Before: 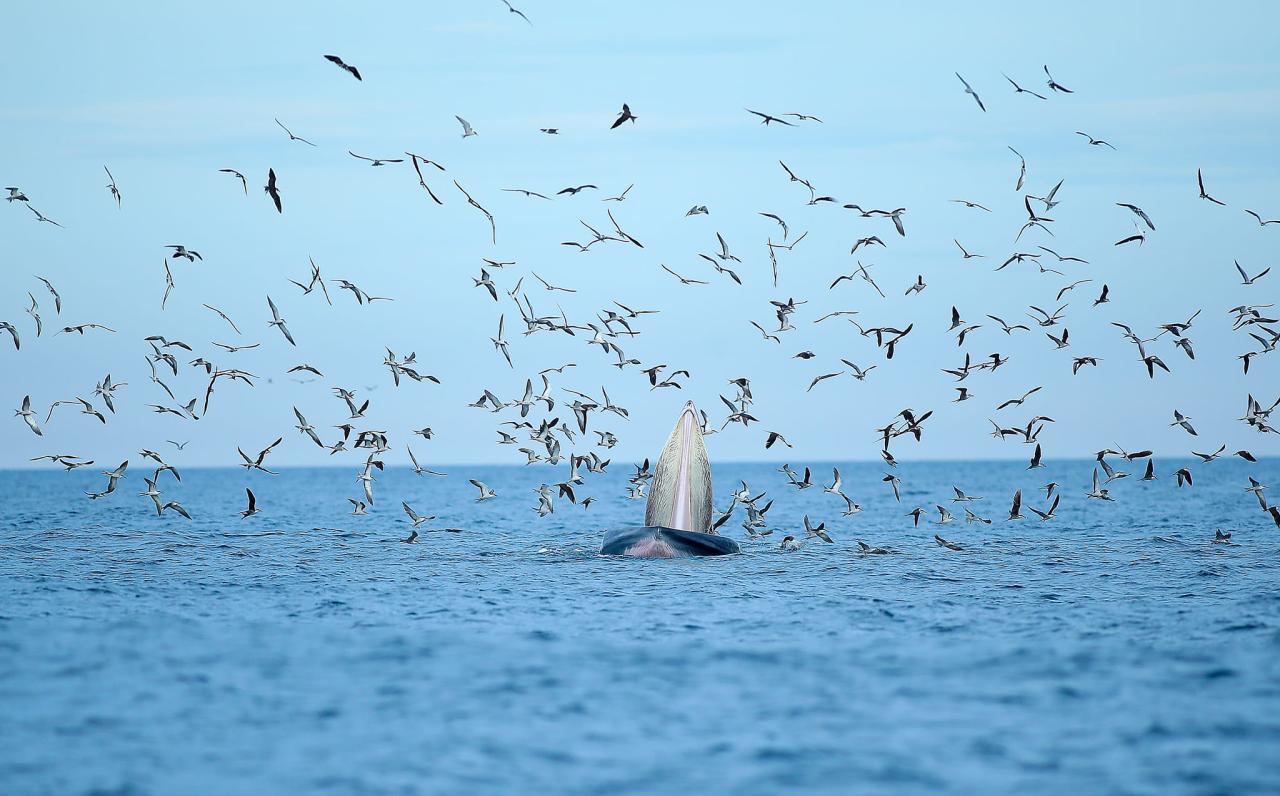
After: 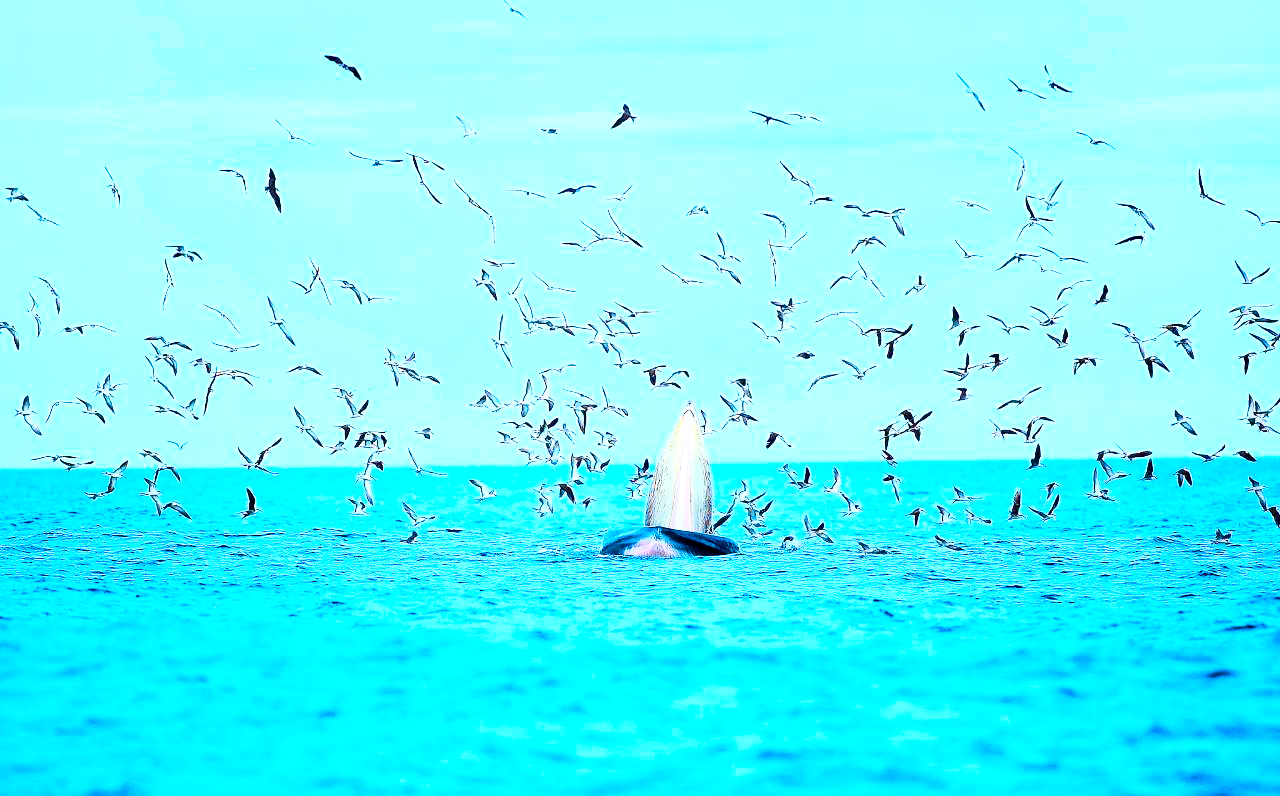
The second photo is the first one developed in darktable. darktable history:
shadows and highlights: shadows -30, highlights 30
color balance rgb: linear chroma grading › global chroma 25%, perceptual saturation grading › global saturation 45%, perceptual saturation grading › highlights -50%, perceptual saturation grading › shadows 30%, perceptual brilliance grading › global brilliance 18%, global vibrance 40%
base curve: curves: ch0 [(0, 0) (0.028, 0.03) (0.121, 0.232) (0.46, 0.748) (0.859, 0.968) (1, 1)]
